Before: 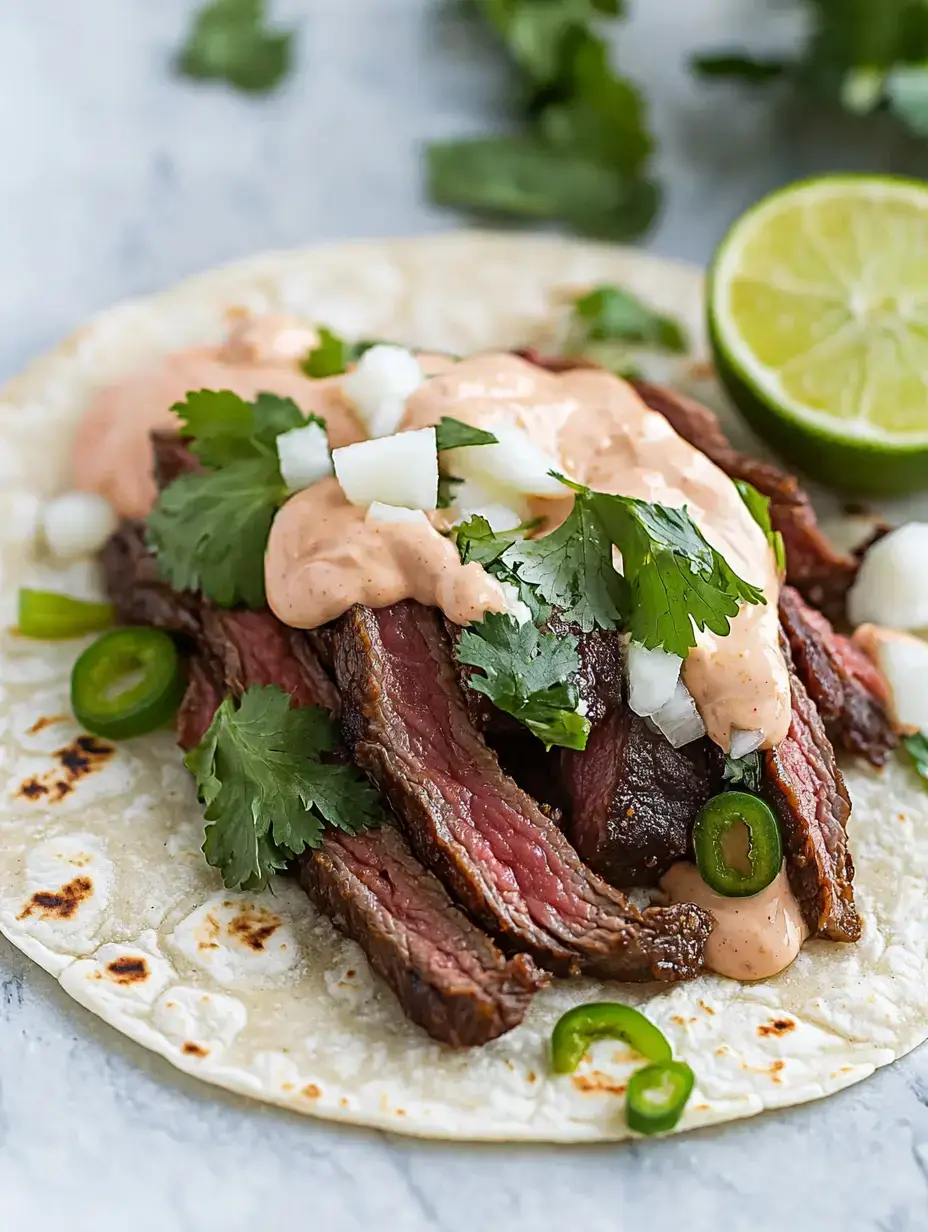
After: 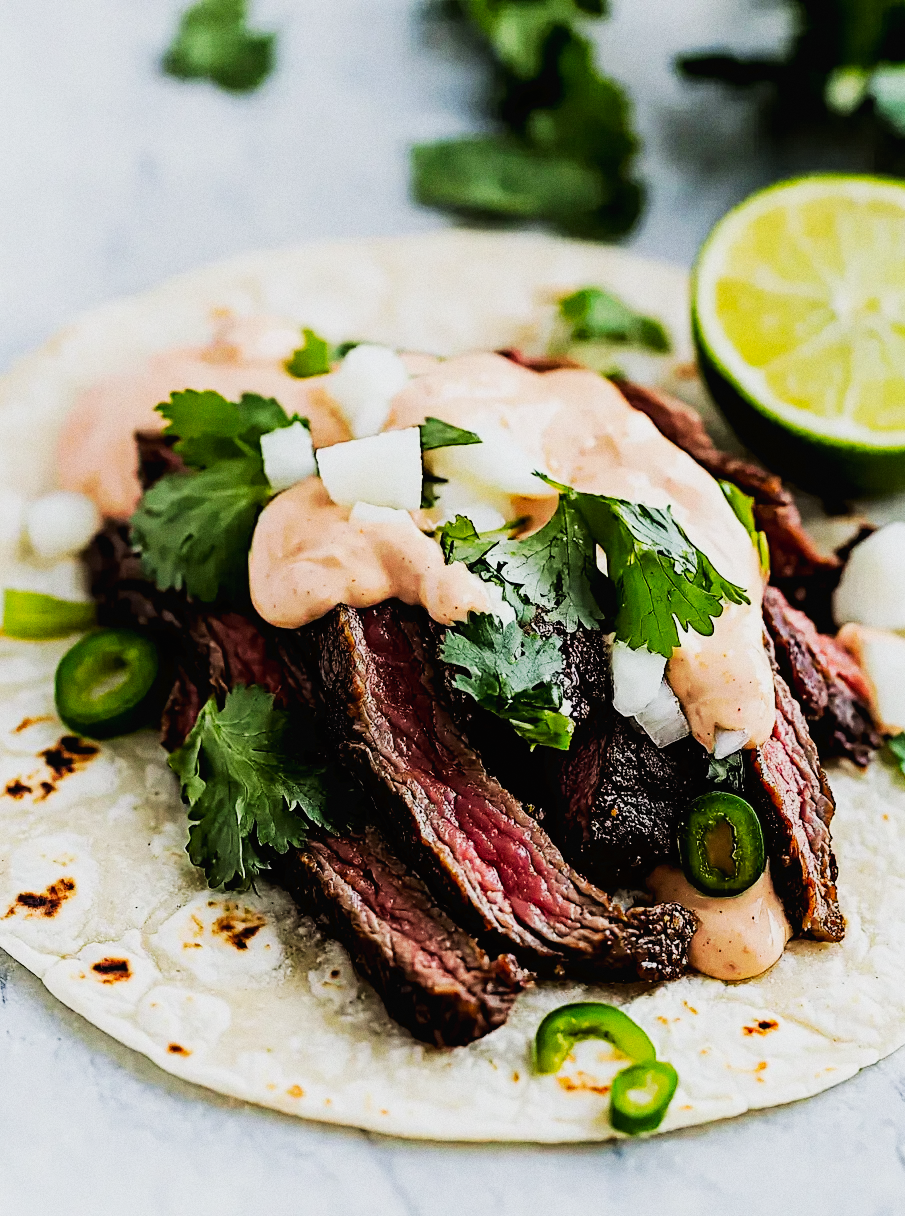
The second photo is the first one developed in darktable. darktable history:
tone curve: curves: ch0 [(0, 0) (0.003, 0.016) (0.011, 0.016) (0.025, 0.016) (0.044, 0.016) (0.069, 0.016) (0.1, 0.026) (0.136, 0.047) (0.177, 0.088) (0.224, 0.14) (0.277, 0.2) (0.335, 0.276) (0.399, 0.37) (0.468, 0.47) (0.543, 0.583) (0.623, 0.698) (0.709, 0.779) (0.801, 0.858) (0.898, 0.929) (1, 1)], preserve colors none
filmic rgb: black relative exposure -5 EV, hardness 2.88, contrast 1.3, highlights saturation mix -30%
crop and rotate: left 1.774%, right 0.633%, bottom 1.28%
grain: coarseness 0.09 ISO
